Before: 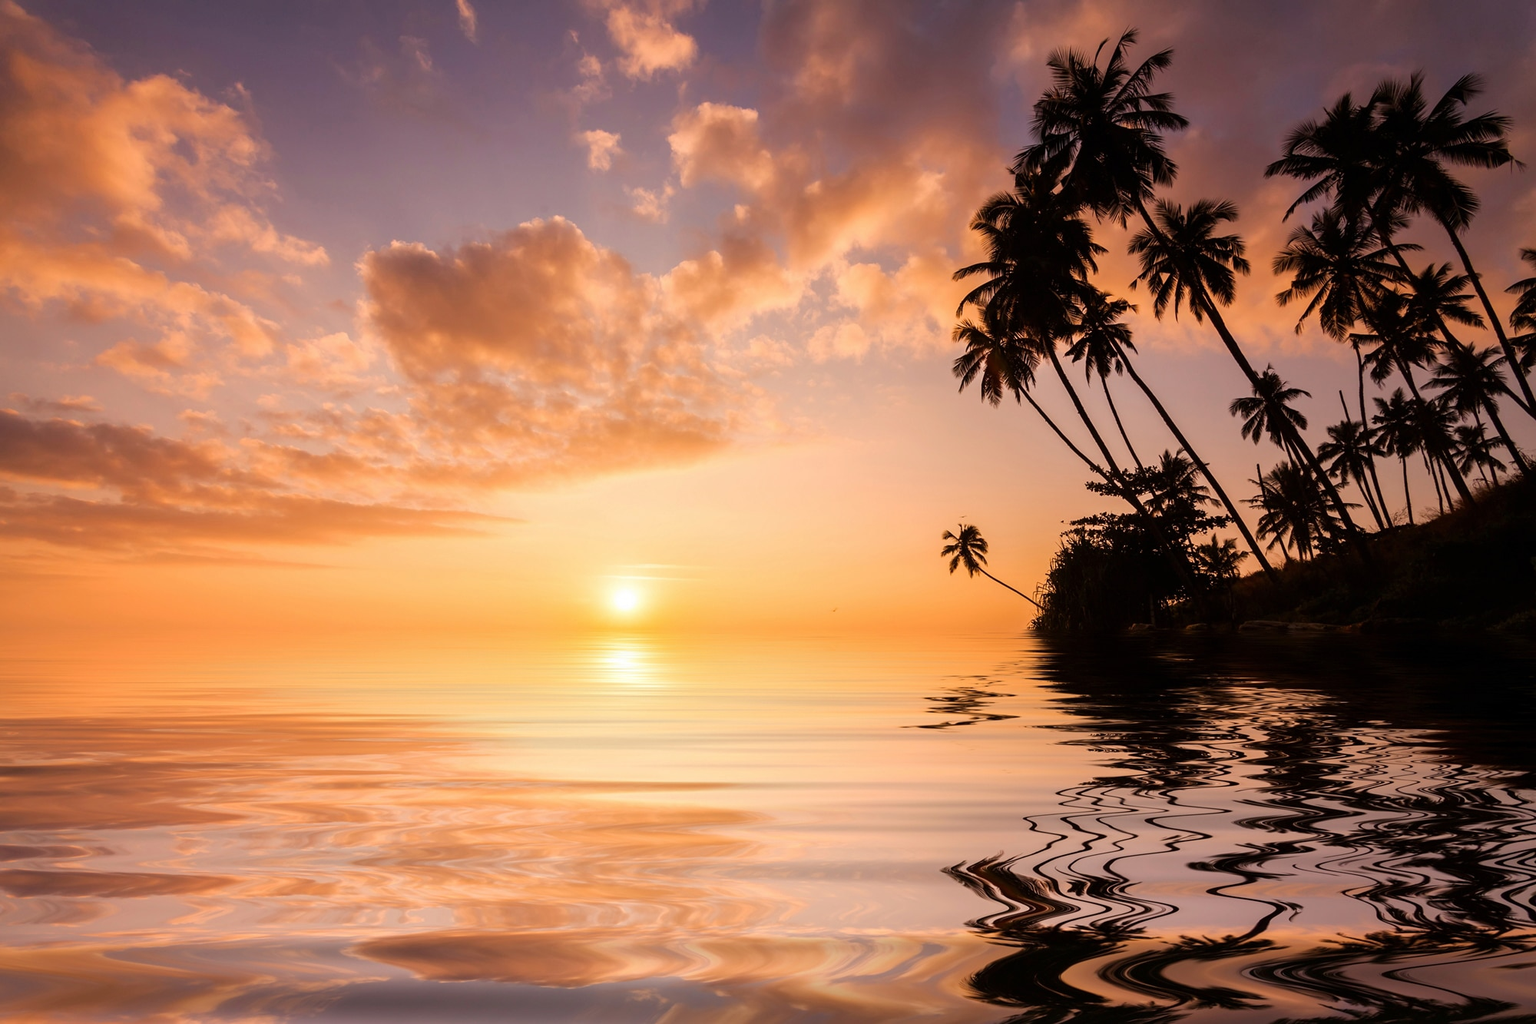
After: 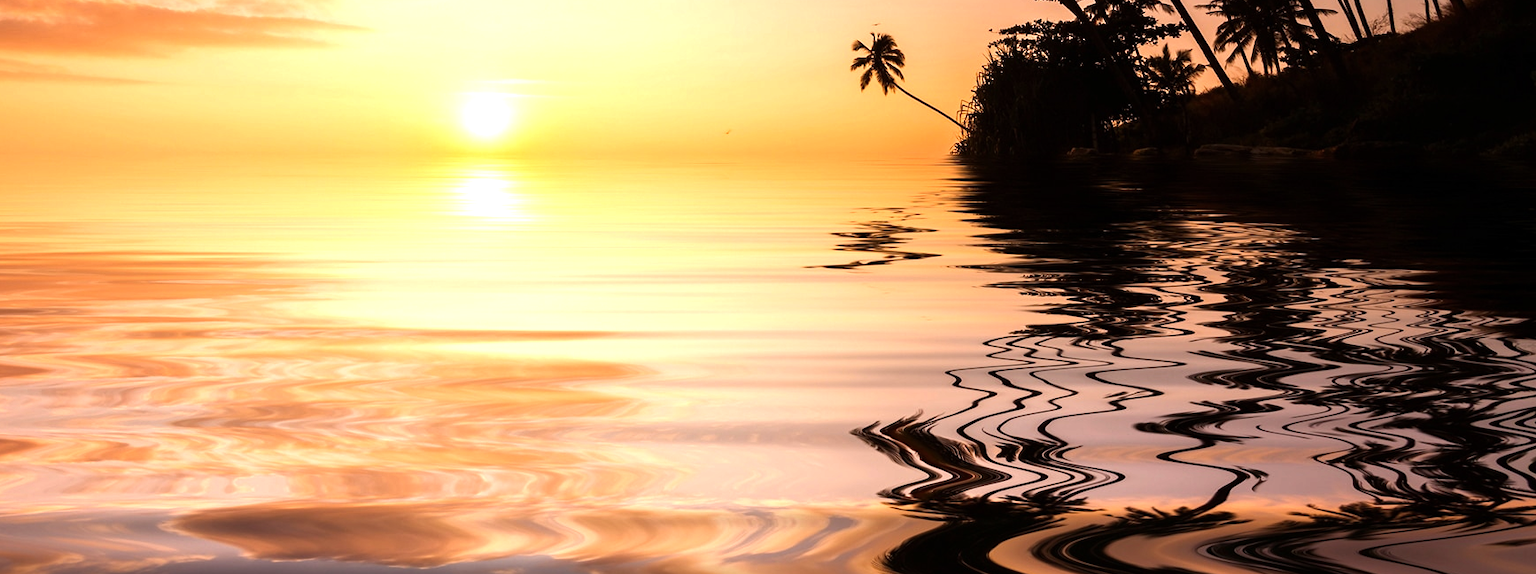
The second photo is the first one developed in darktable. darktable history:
color balance rgb: perceptual saturation grading › global saturation -2.135%, perceptual saturation grading › highlights -6.986%, perceptual saturation grading › mid-tones 7.396%, perceptual saturation grading › shadows 4.927%, perceptual brilliance grading › global brilliance 21.088%, perceptual brilliance grading › shadows -34.414%, global vibrance 10.011%
crop and rotate: left 13.288%, top 48.42%, bottom 2.954%
